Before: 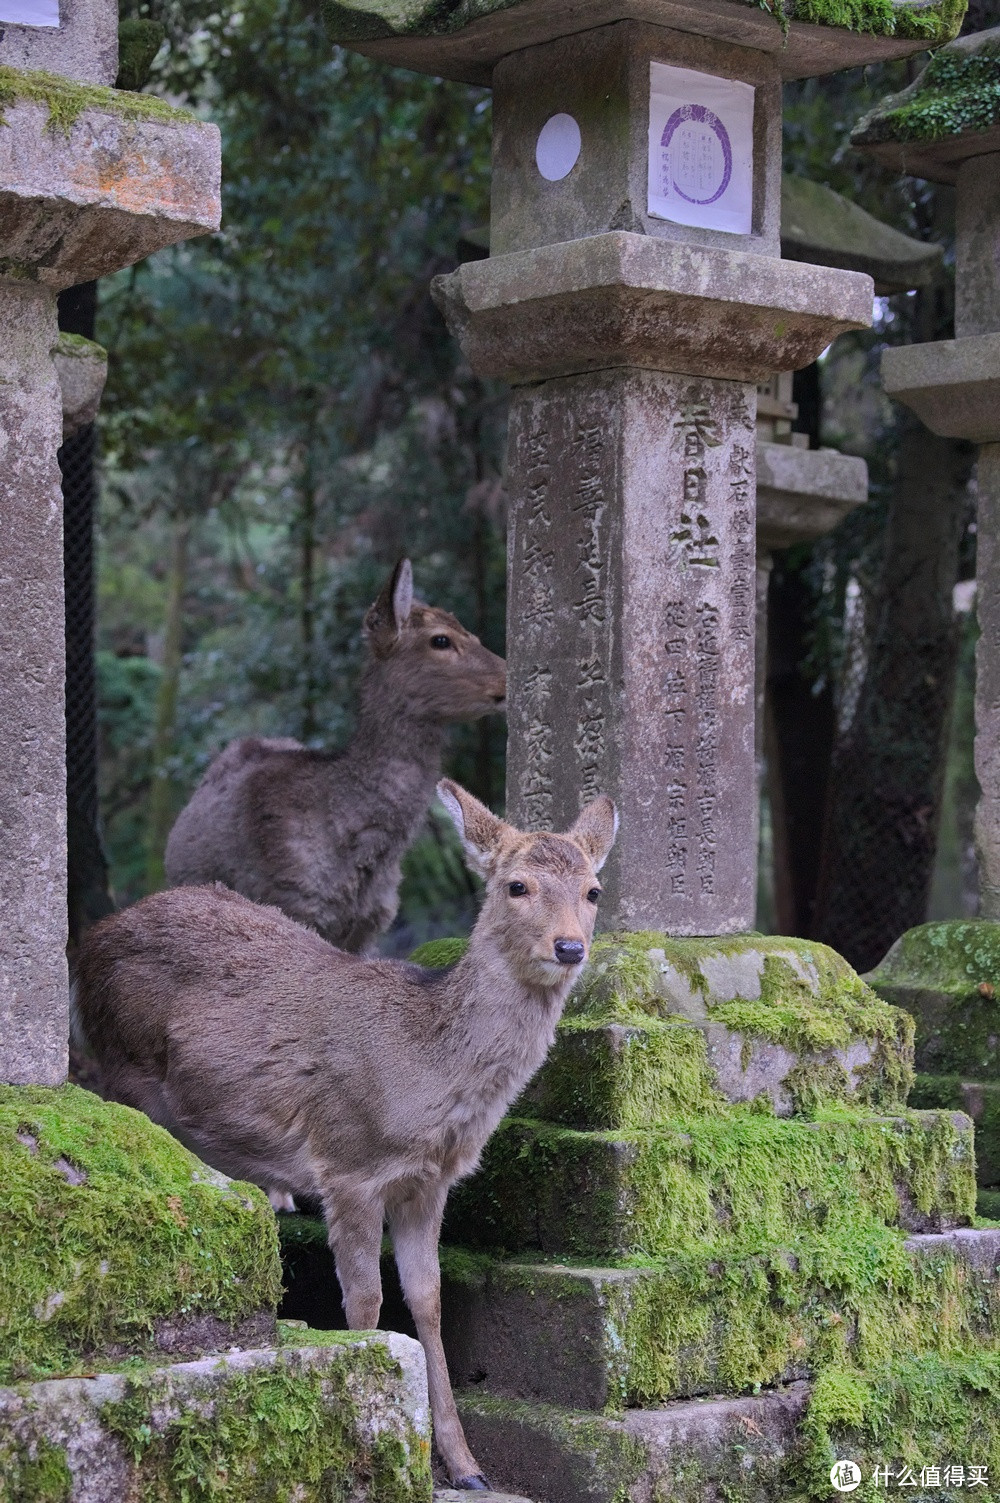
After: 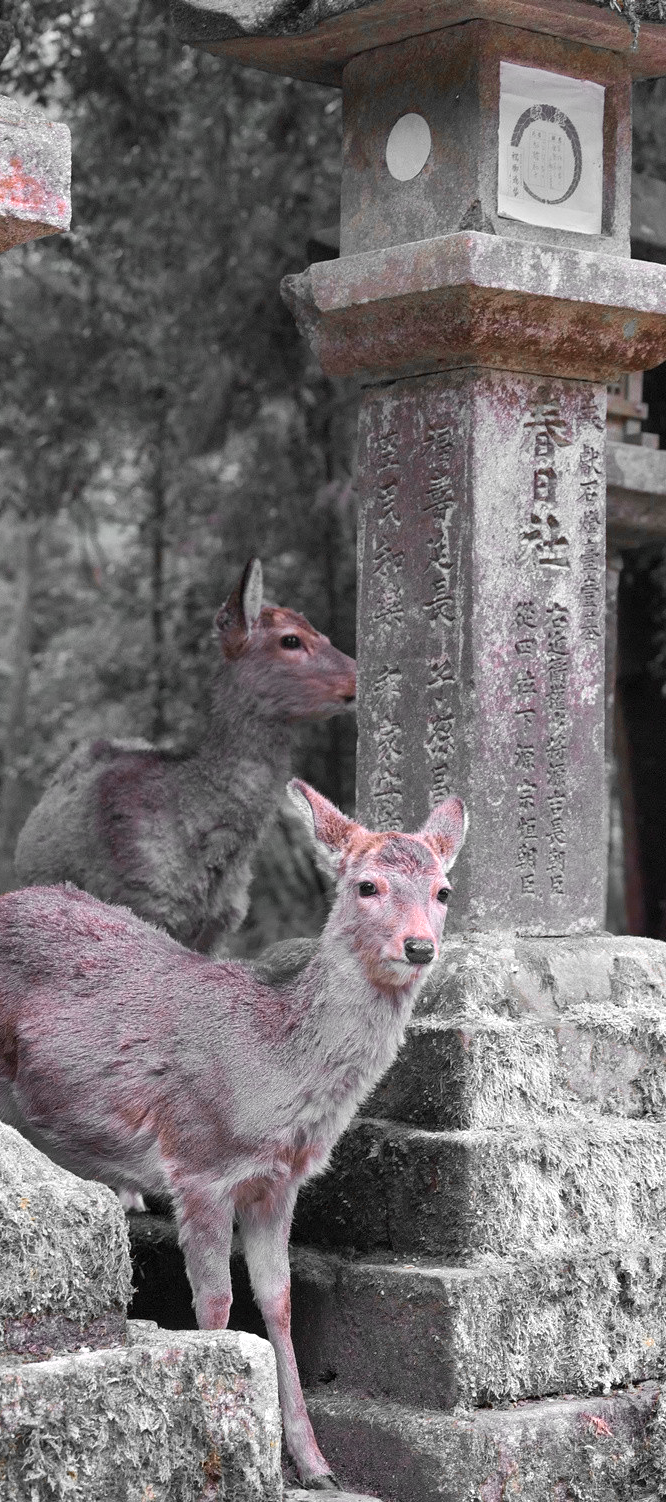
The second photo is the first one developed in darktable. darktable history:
crop and rotate: left 15.055%, right 18.278%
velvia: strength 32%, mid-tones bias 0.2
color zones: curves: ch0 [(0, 0.497) (0.096, 0.361) (0.221, 0.538) (0.429, 0.5) (0.571, 0.5) (0.714, 0.5) (0.857, 0.5) (1, 0.497)]; ch1 [(0, 0.5) (0.143, 0.5) (0.257, -0.002) (0.429, 0.04) (0.571, -0.001) (0.714, -0.015) (0.857, 0.024) (1, 0.5)]
exposure: exposure 0.64 EV, compensate highlight preservation false
